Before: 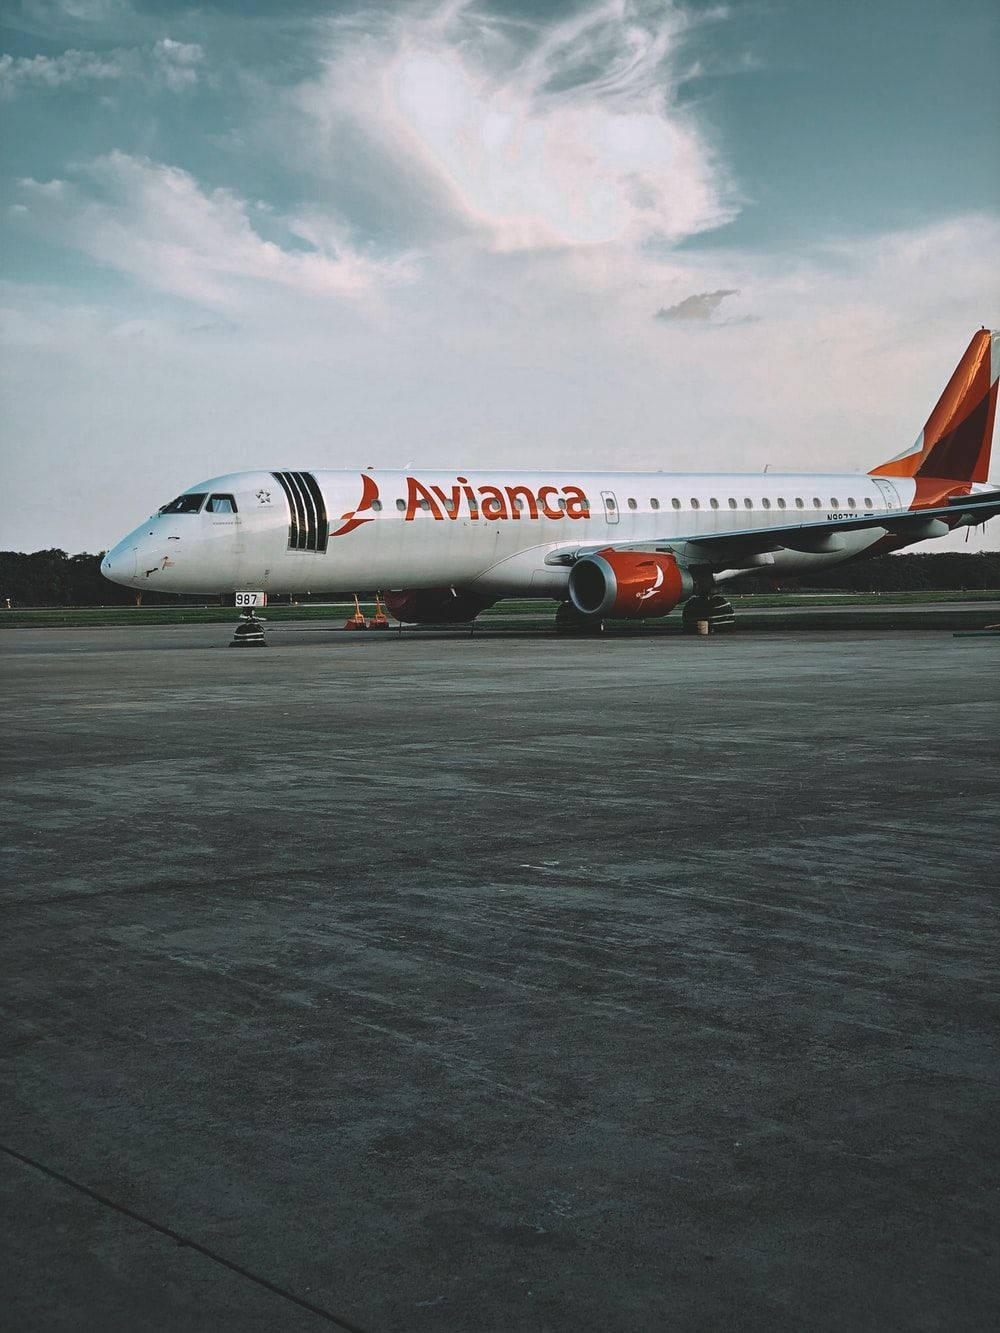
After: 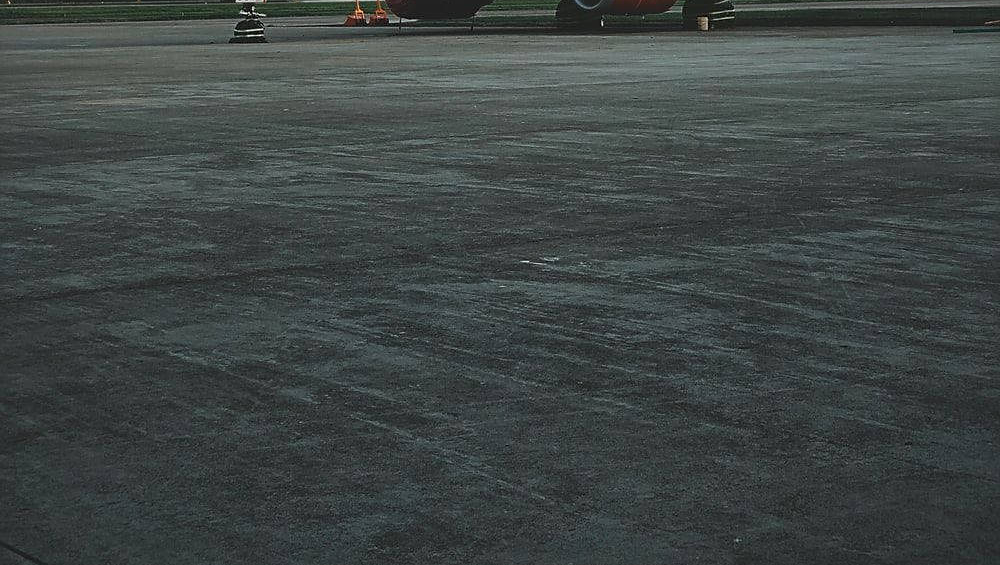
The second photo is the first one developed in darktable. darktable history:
sharpen: radius 1.891, amount 0.412, threshold 1.417
crop: top 45.368%, bottom 12.186%
